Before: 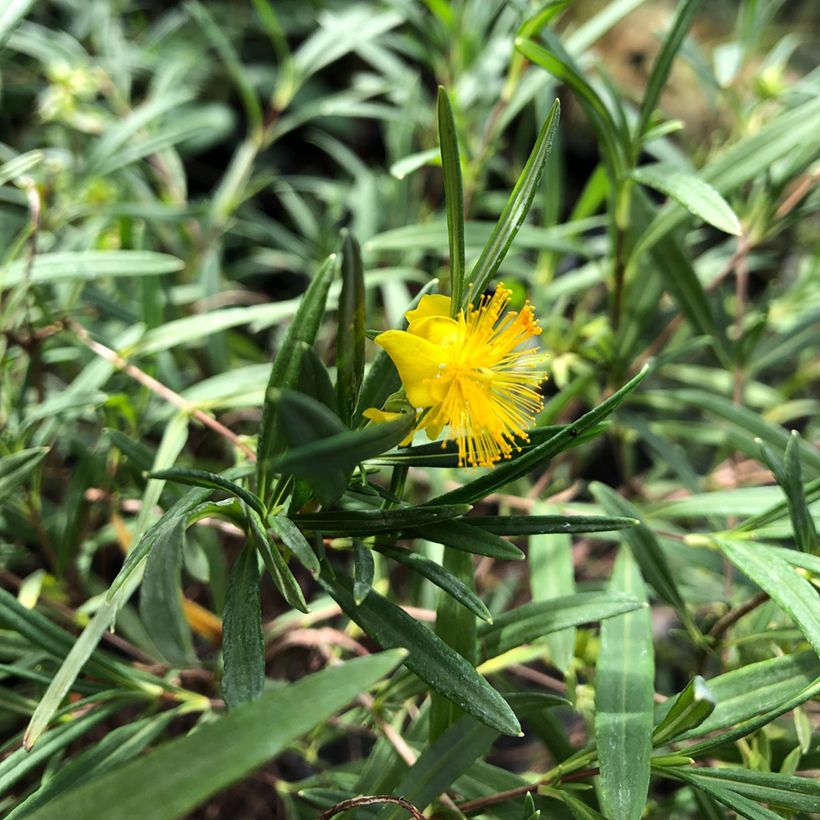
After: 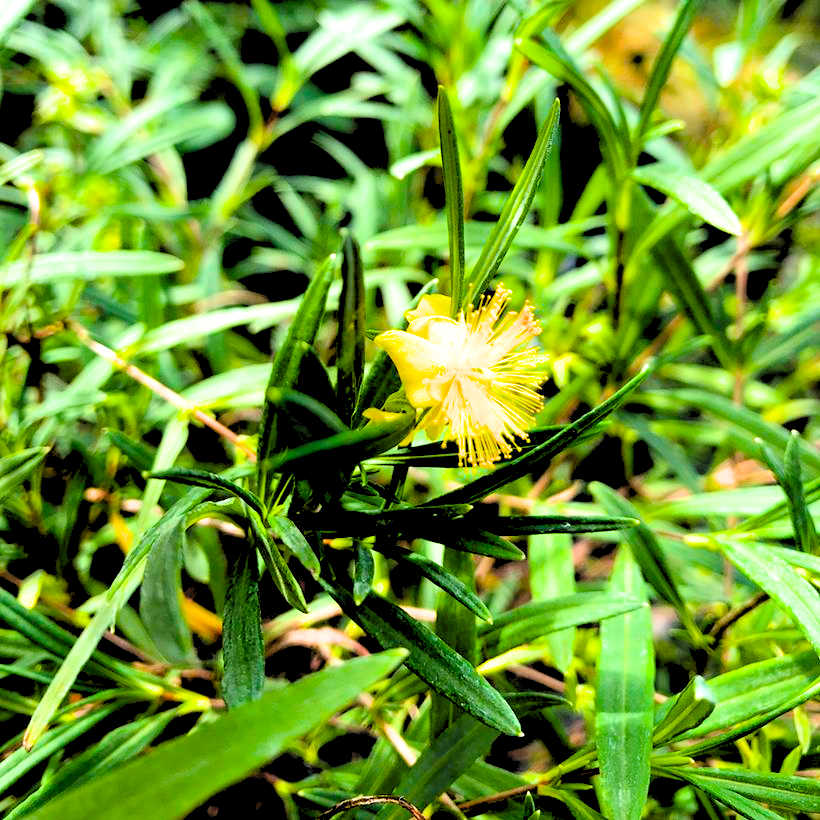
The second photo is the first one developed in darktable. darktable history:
color balance rgb: linear chroma grading › global chroma 14.521%, perceptual saturation grading › global saturation 36.7%, perceptual brilliance grading › highlights 11.5%, global vibrance 32.249%
filmic rgb: black relative exposure -4.9 EV, white relative exposure 2.83 EV, hardness 3.7
levels: levels [0.093, 0.434, 0.988]
